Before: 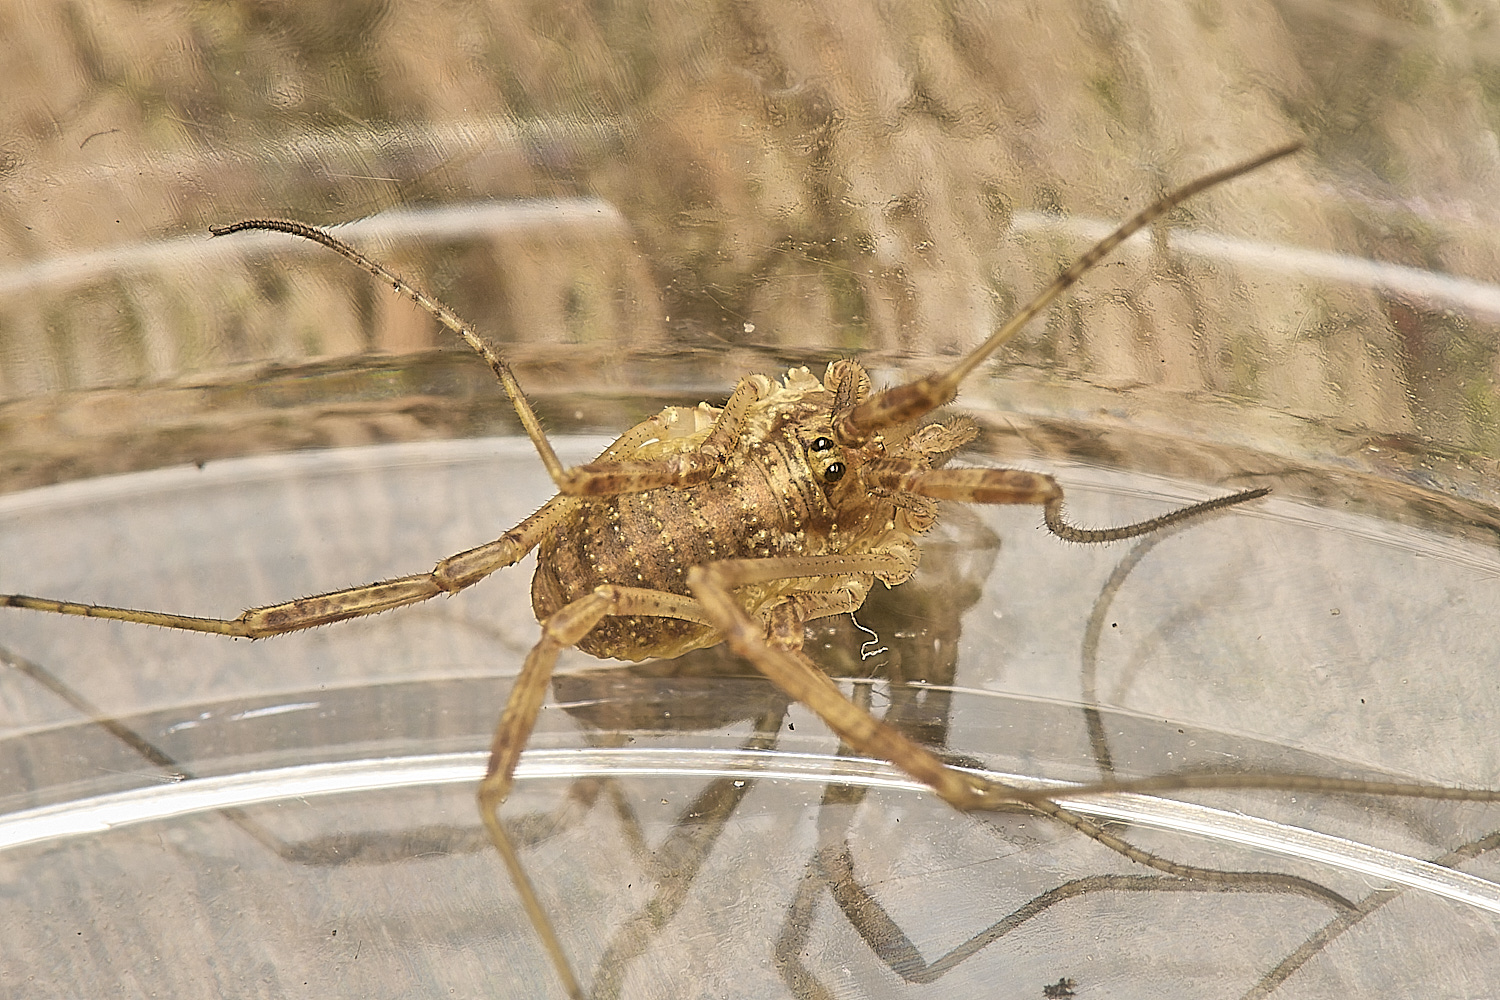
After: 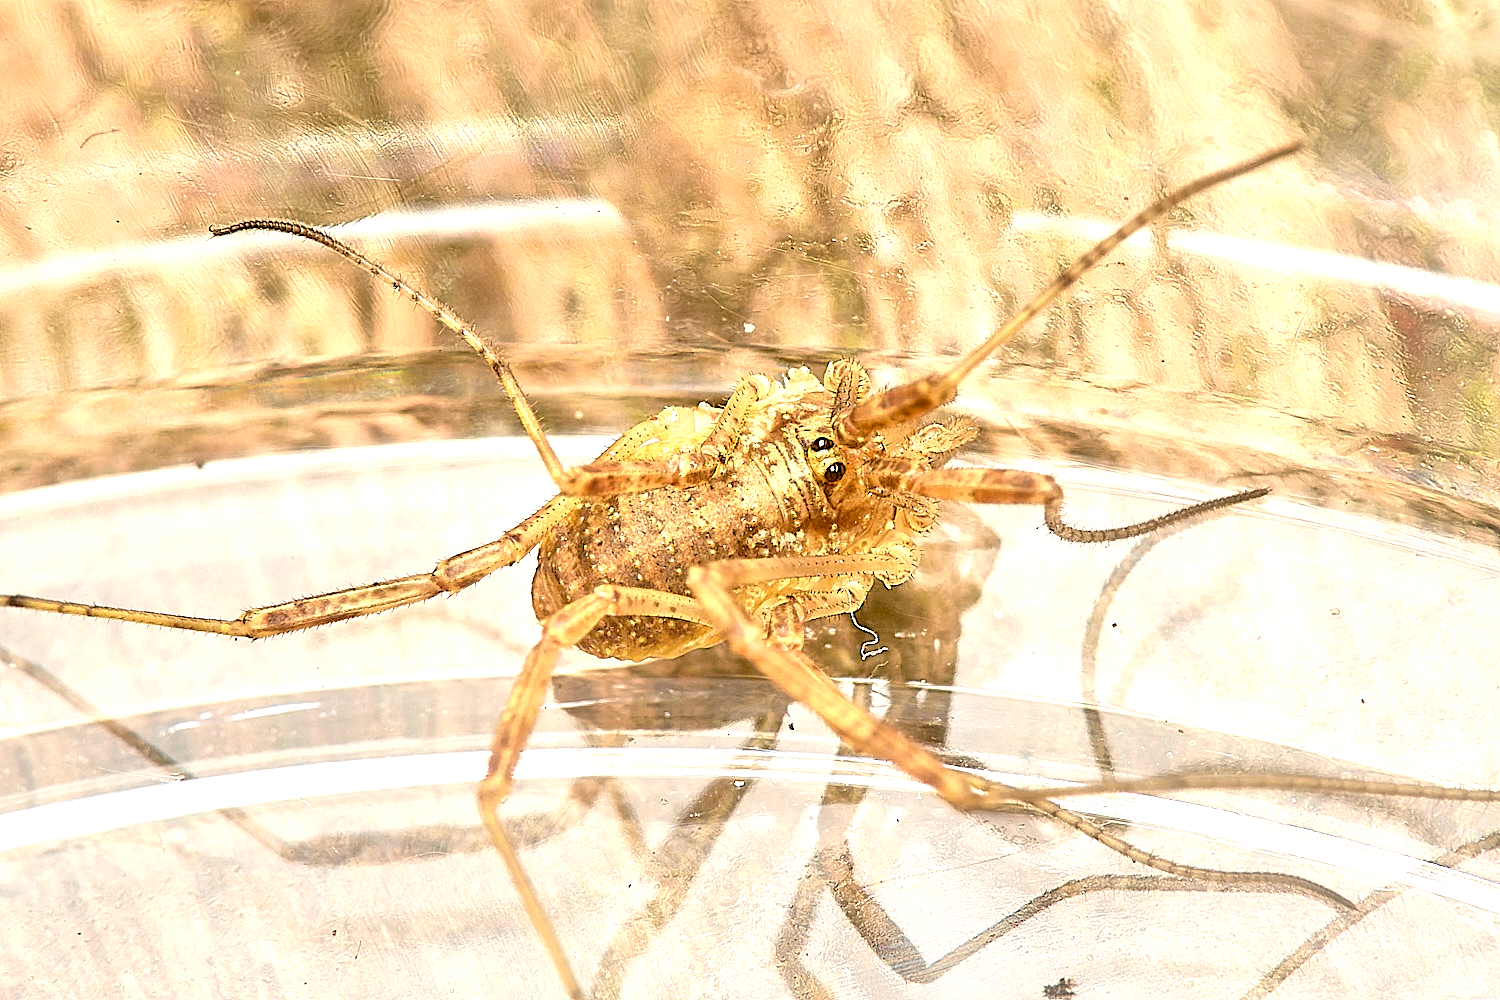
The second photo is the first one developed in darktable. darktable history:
exposure: black level correction 0.011, exposure 1.088 EV, compensate exposure bias true, compensate highlight preservation false
